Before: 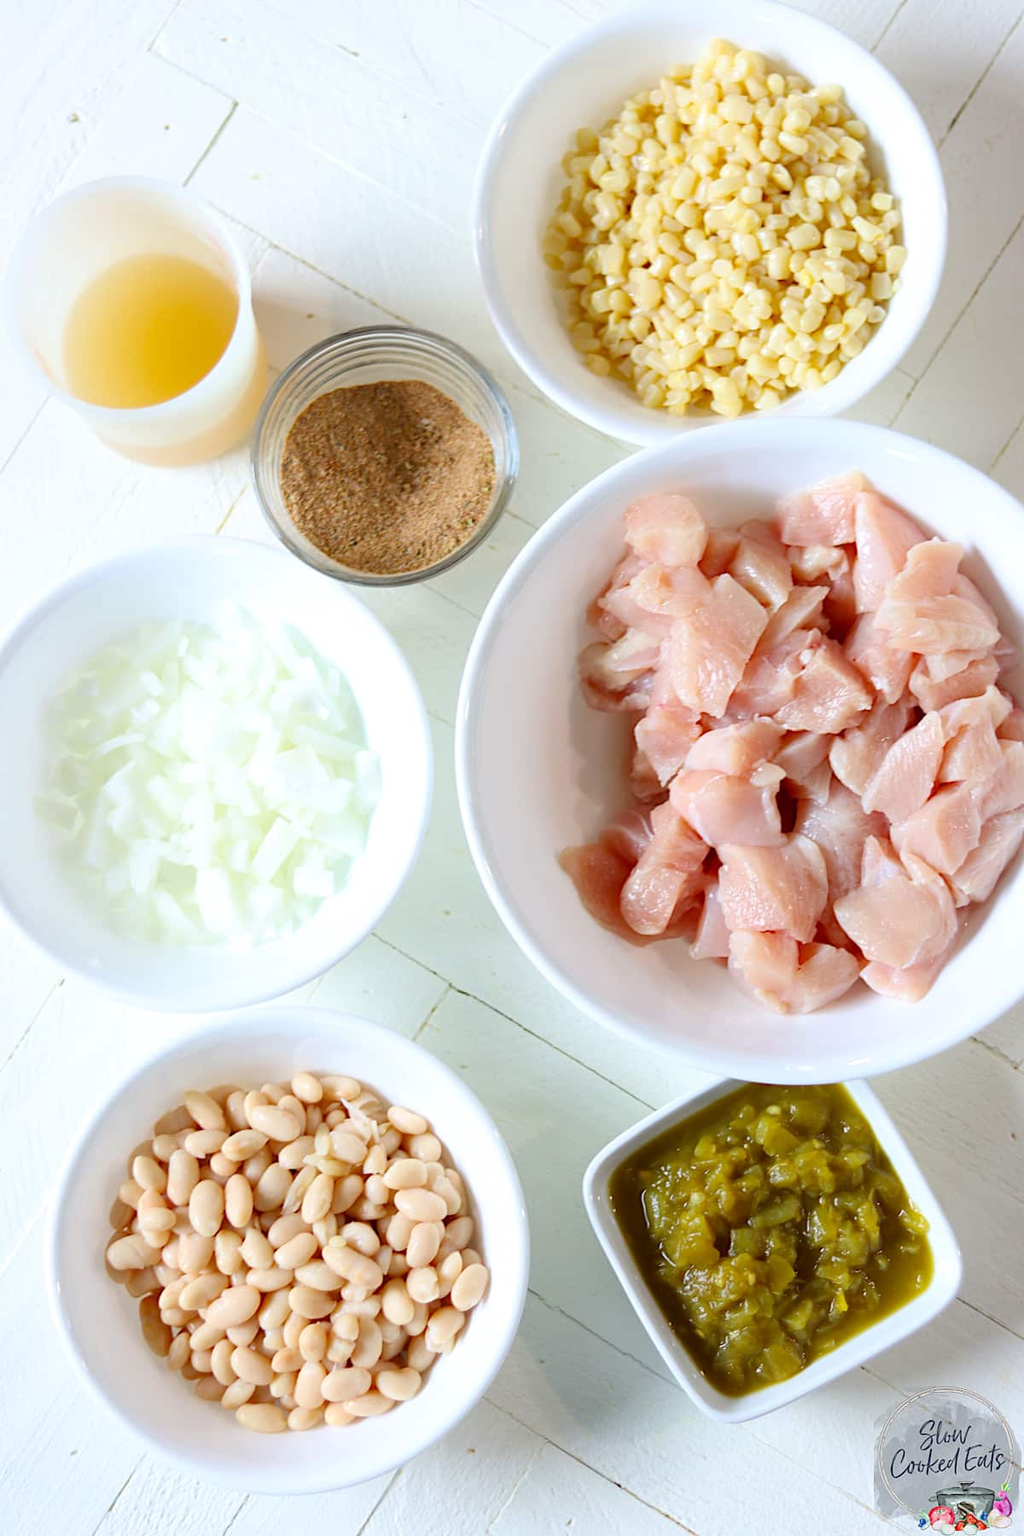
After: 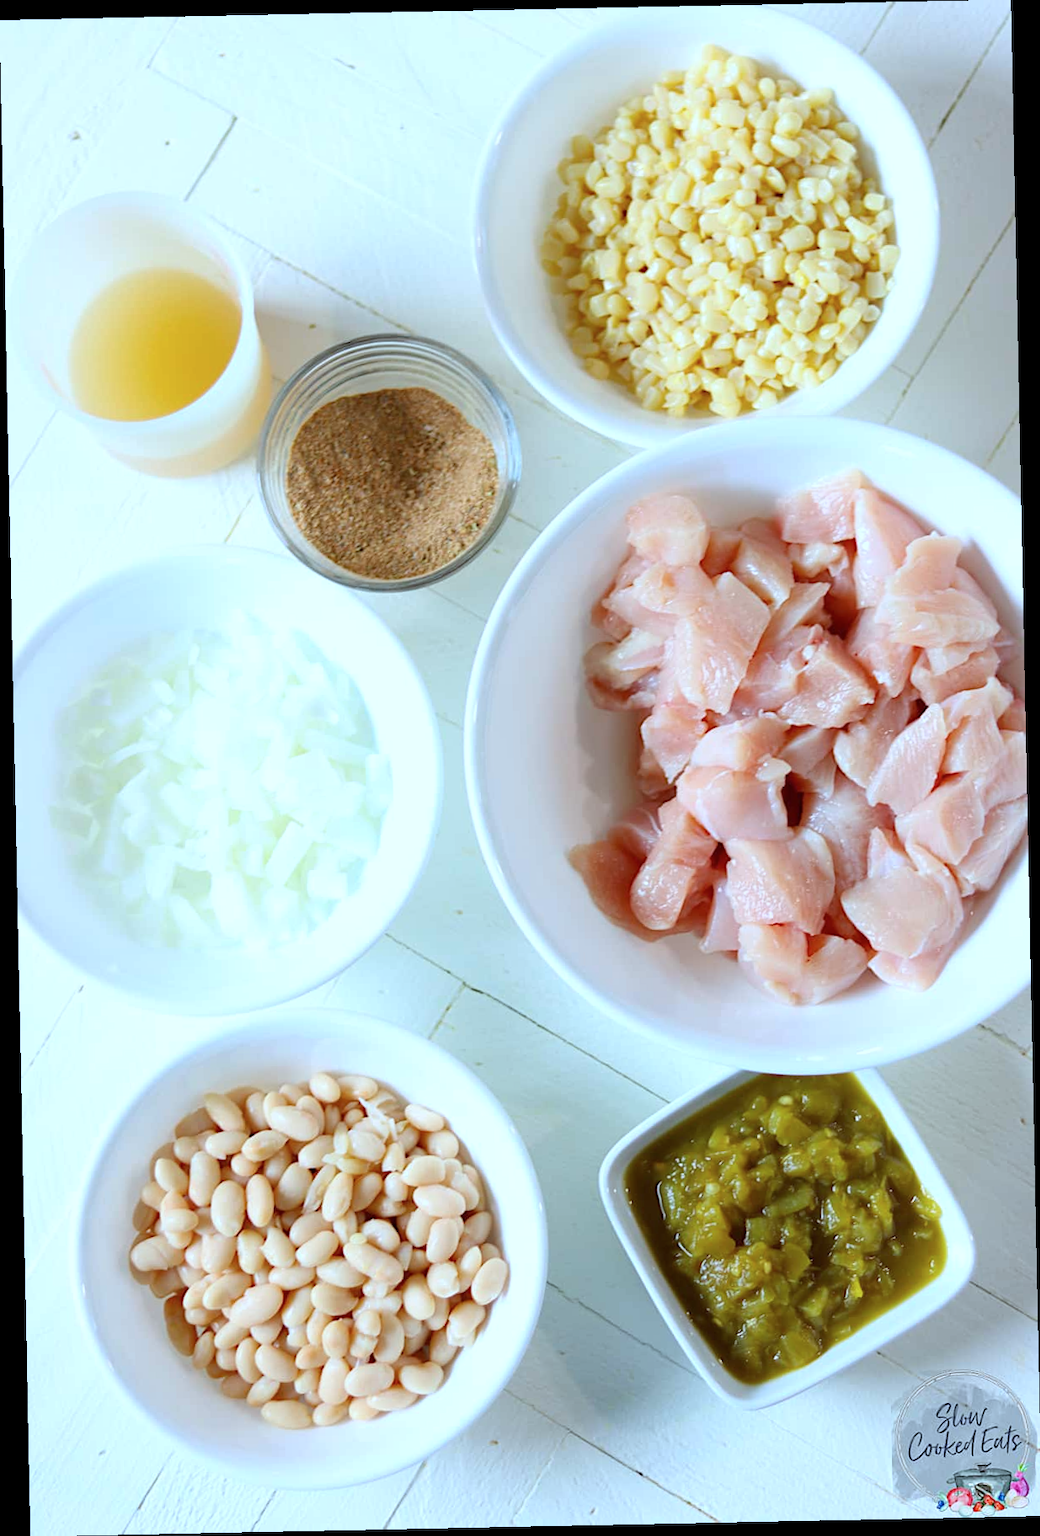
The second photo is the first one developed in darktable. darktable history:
rotate and perspective: rotation -1.17°, automatic cropping off
color calibration: illuminant F (fluorescent), F source F9 (Cool White Deluxe 4150 K) – high CRI, x 0.374, y 0.373, temperature 4158.34 K
